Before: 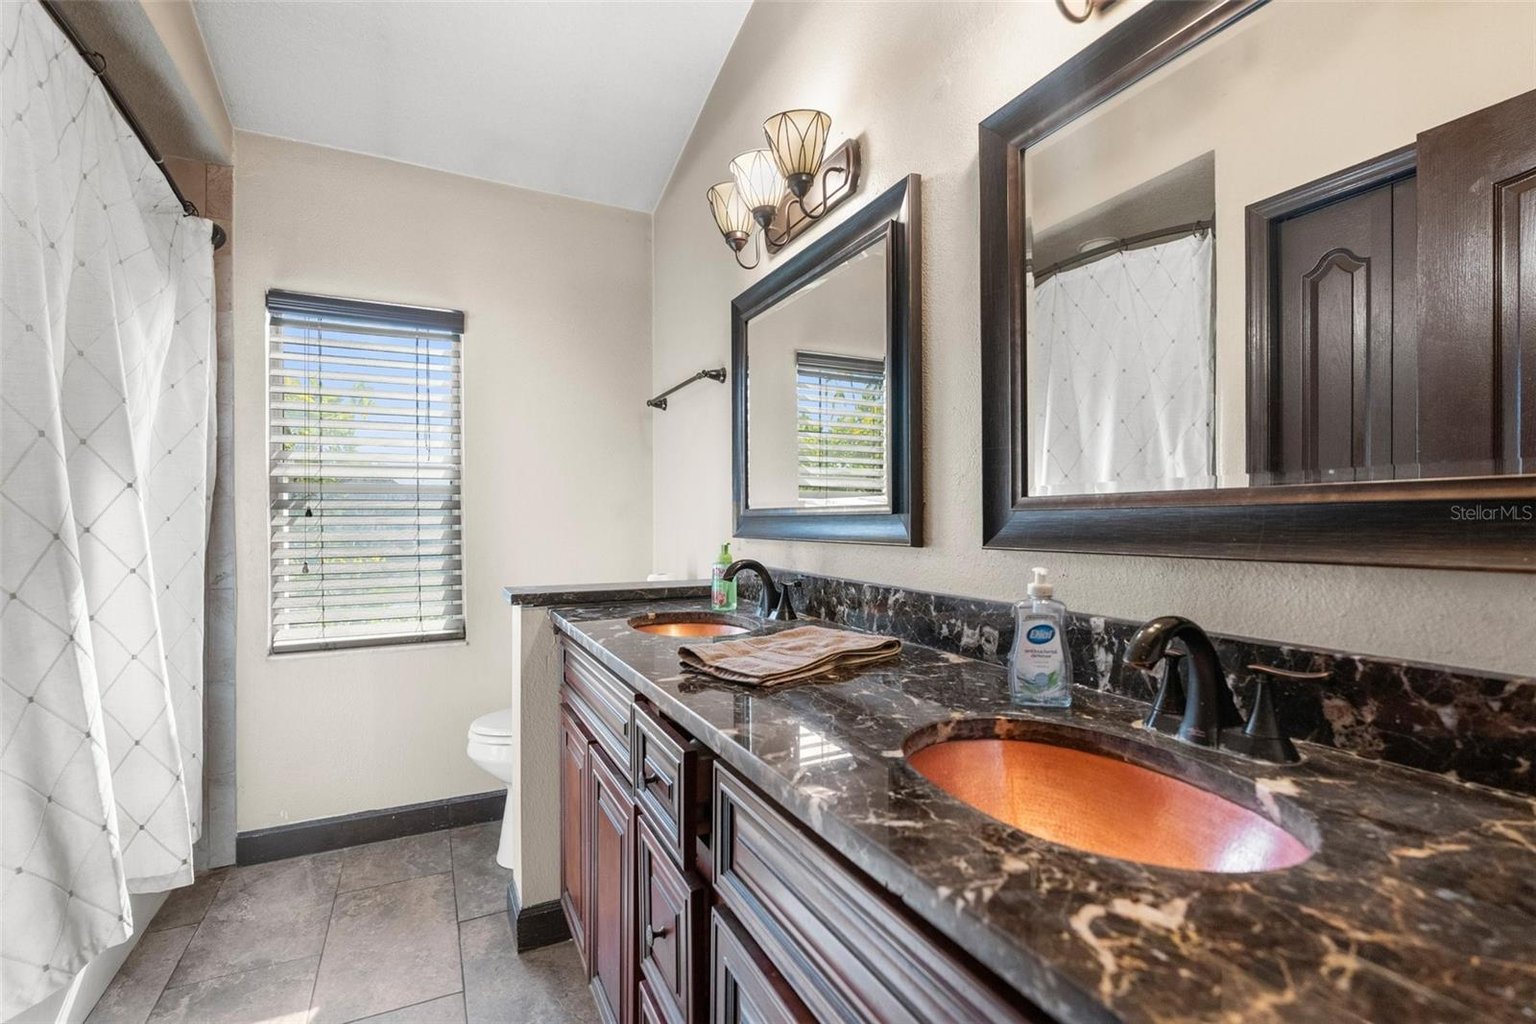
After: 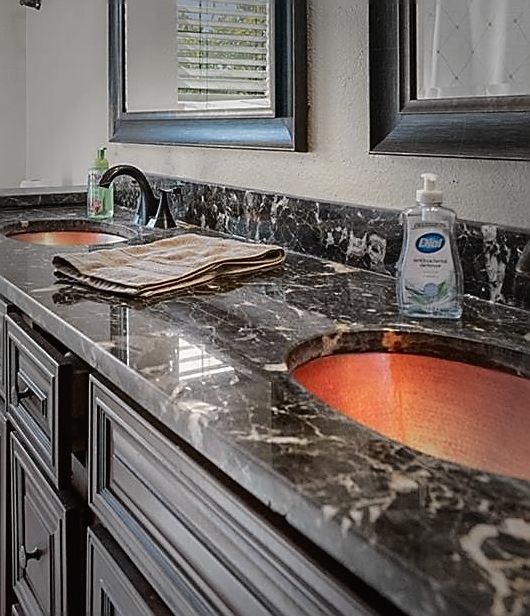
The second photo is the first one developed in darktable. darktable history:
vignetting: fall-off start 48.41%, automatic ratio true, width/height ratio 1.29, unbound false
crop: left 40.878%, top 39.176%, right 25.993%, bottom 3.081%
tone curve: curves: ch0 [(0, 0.021) (0.049, 0.044) (0.157, 0.131) (0.365, 0.359) (0.499, 0.517) (0.675, 0.667) (0.856, 0.83) (1, 0.969)]; ch1 [(0, 0) (0.302, 0.309) (0.433, 0.443) (0.472, 0.47) (0.502, 0.503) (0.527, 0.516) (0.564, 0.557) (0.614, 0.645) (0.677, 0.722) (0.859, 0.889) (1, 1)]; ch2 [(0, 0) (0.33, 0.301) (0.447, 0.44) (0.487, 0.496) (0.502, 0.501) (0.535, 0.537) (0.565, 0.558) (0.608, 0.624) (1, 1)], color space Lab, independent channels, preserve colors none
sharpen: radius 1.4, amount 1.25, threshold 0.7
